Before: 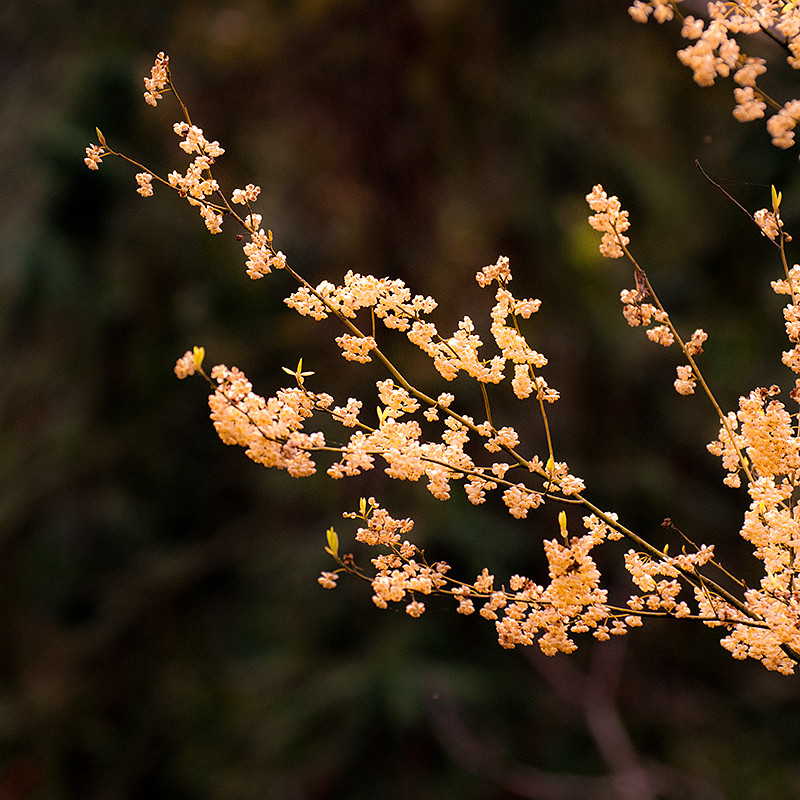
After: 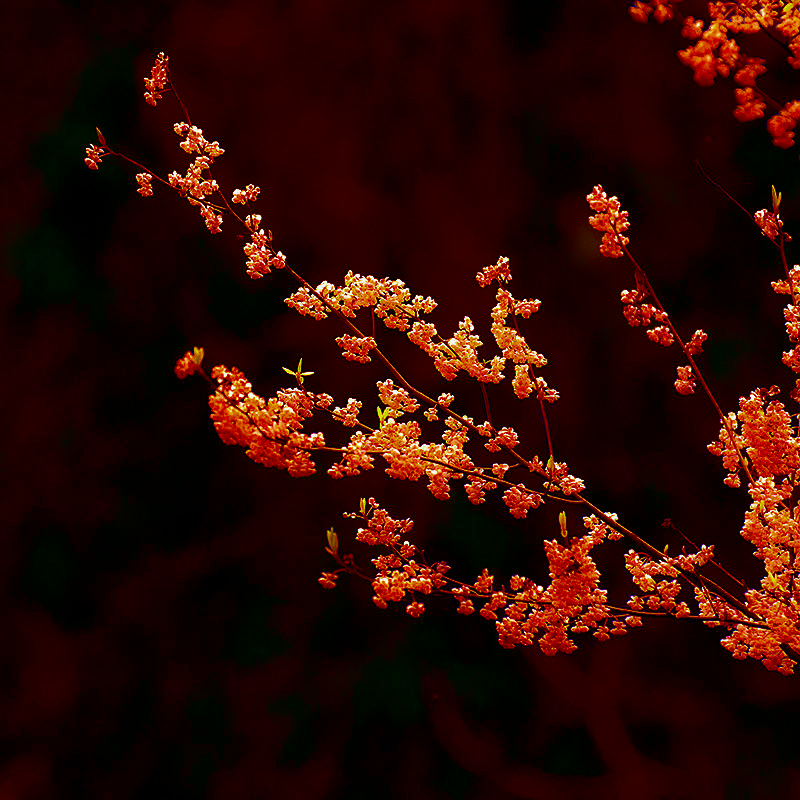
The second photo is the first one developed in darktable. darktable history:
contrast brightness saturation: brightness -1, saturation 1
color balance rgb: perceptual saturation grading › global saturation 30%, global vibrance 20%
